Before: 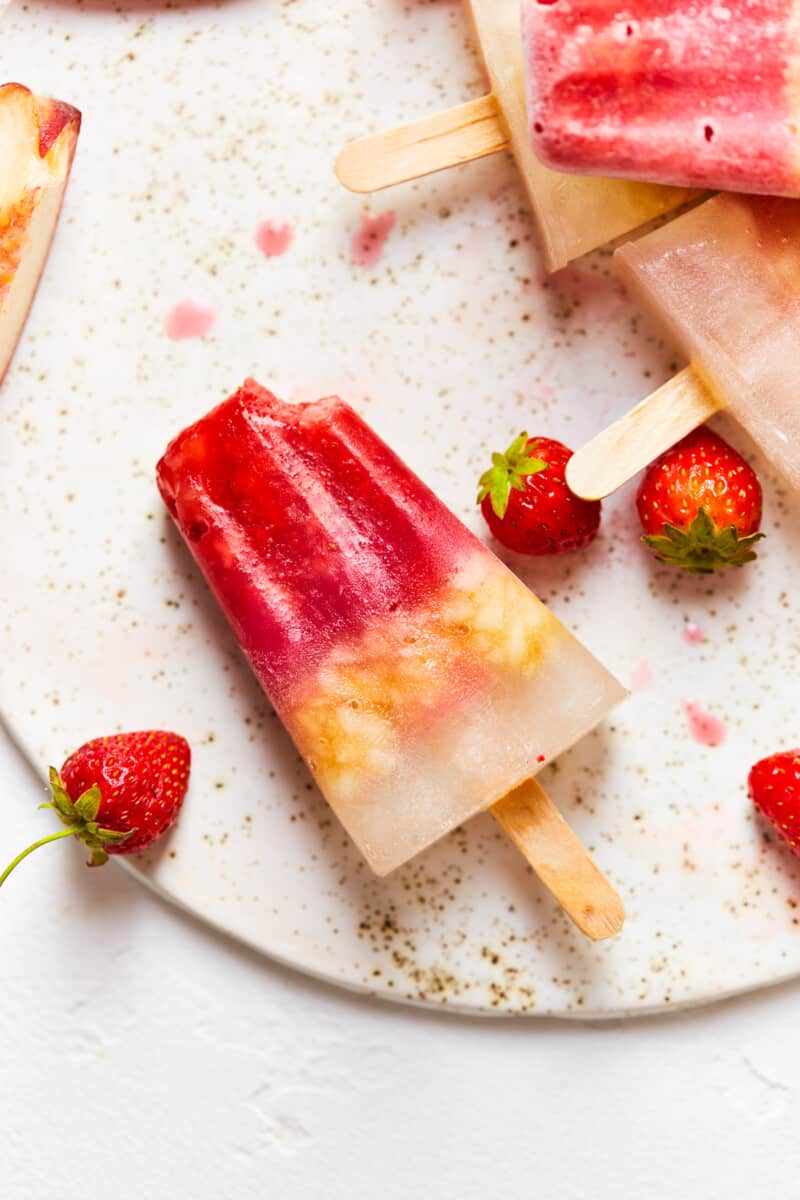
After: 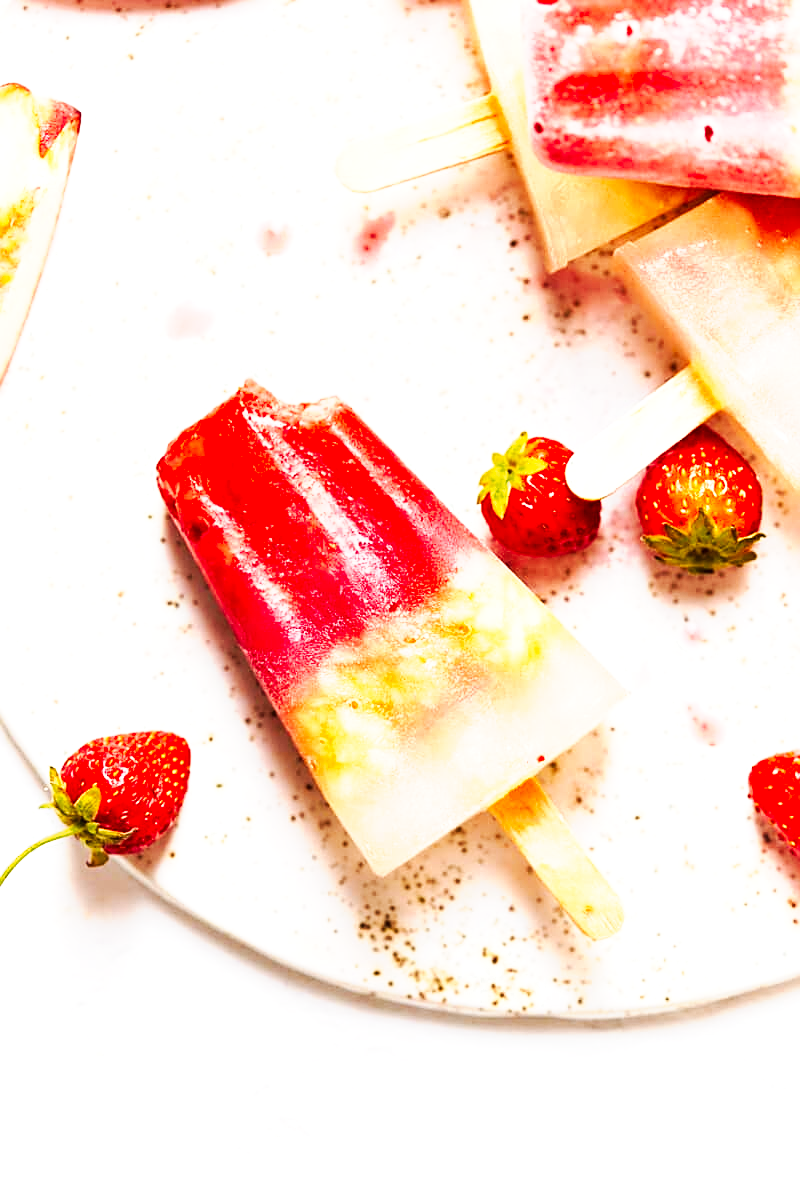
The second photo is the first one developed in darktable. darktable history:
sharpen: on, module defaults
color zones: curves: ch0 [(0.25, 0.5) (0.347, 0.092) (0.75, 0.5)]; ch1 [(0.25, 0.5) (0.33, 0.51) (0.75, 0.5)]
exposure: black level correction 0.002, compensate exposure bias true, compensate highlight preservation false
tone curve: curves: ch0 [(0, 0) (0.003, 0.003) (0.011, 0.009) (0.025, 0.022) (0.044, 0.037) (0.069, 0.051) (0.1, 0.079) (0.136, 0.114) (0.177, 0.152) (0.224, 0.212) (0.277, 0.281) (0.335, 0.358) (0.399, 0.459) (0.468, 0.573) (0.543, 0.684) (0.623, 0.779) (0.709, 0.866) (0.801, 0.949) (0.898, 0.98) (1, 1)], preserve colors none
tone equalizer: -8 EV -0.386 EV, -7 EV -0.404 EV, -6 EV -0.365 EV, -5 EV -0.247 EV, -3 EV 0.247 EV, -2 EV 0.344 EV, -1 EV 0.393 EV, +0 EV 0.427 EV, mask exposure compensation -0.514 EV
